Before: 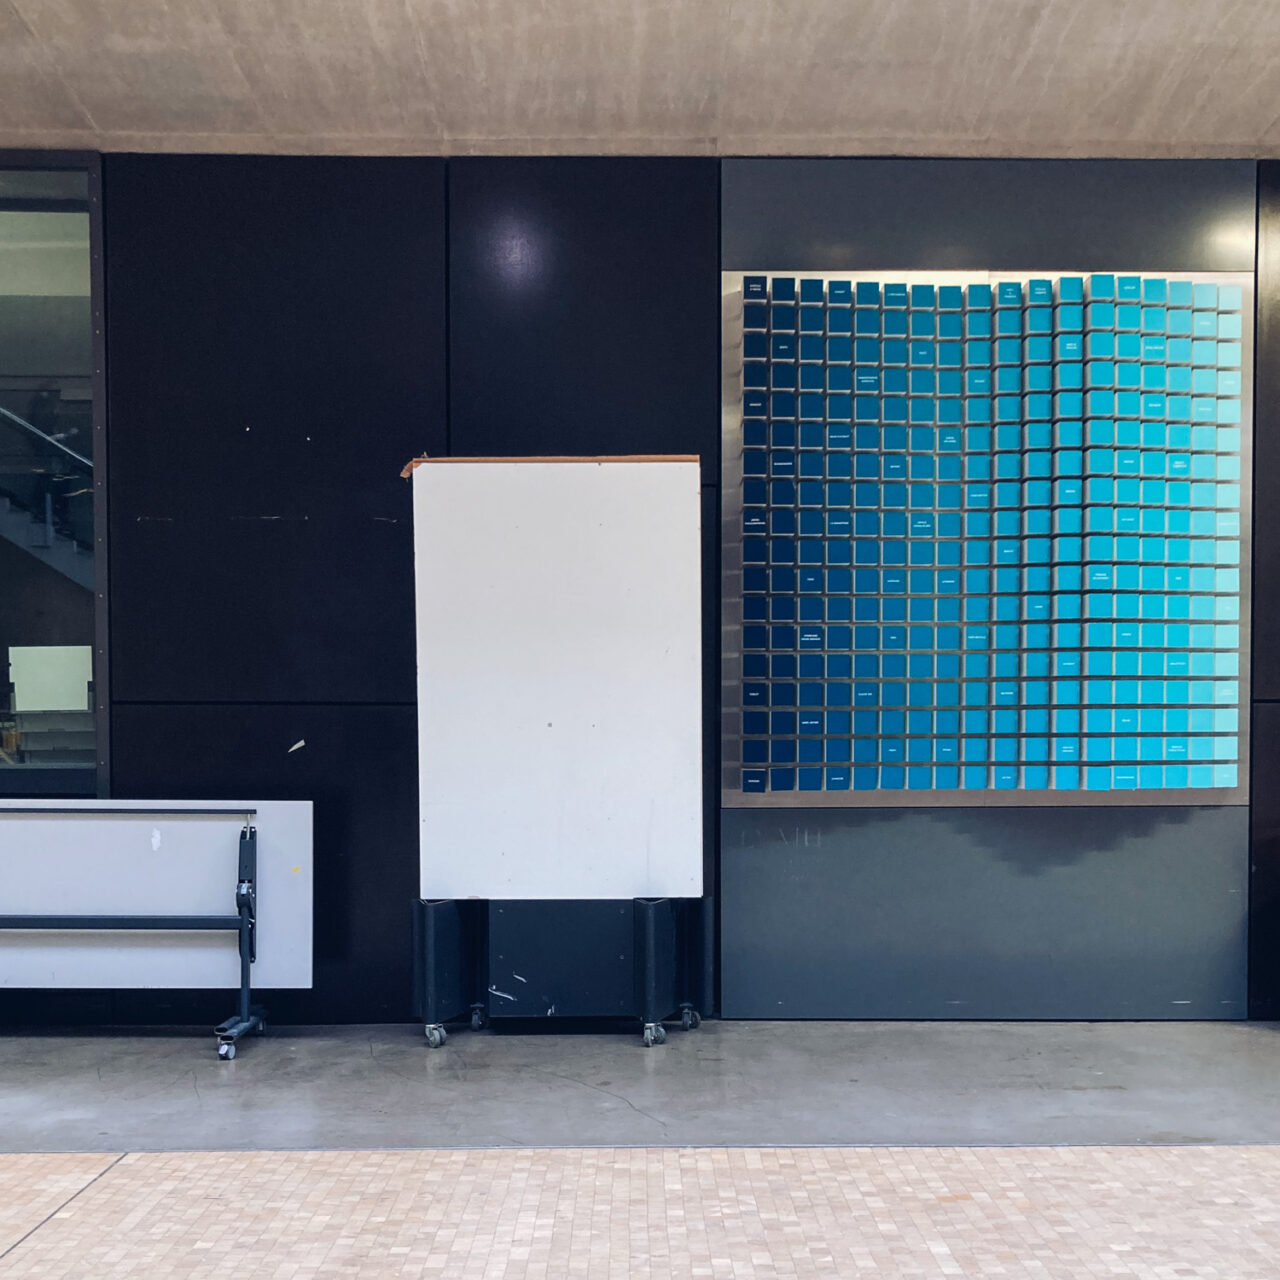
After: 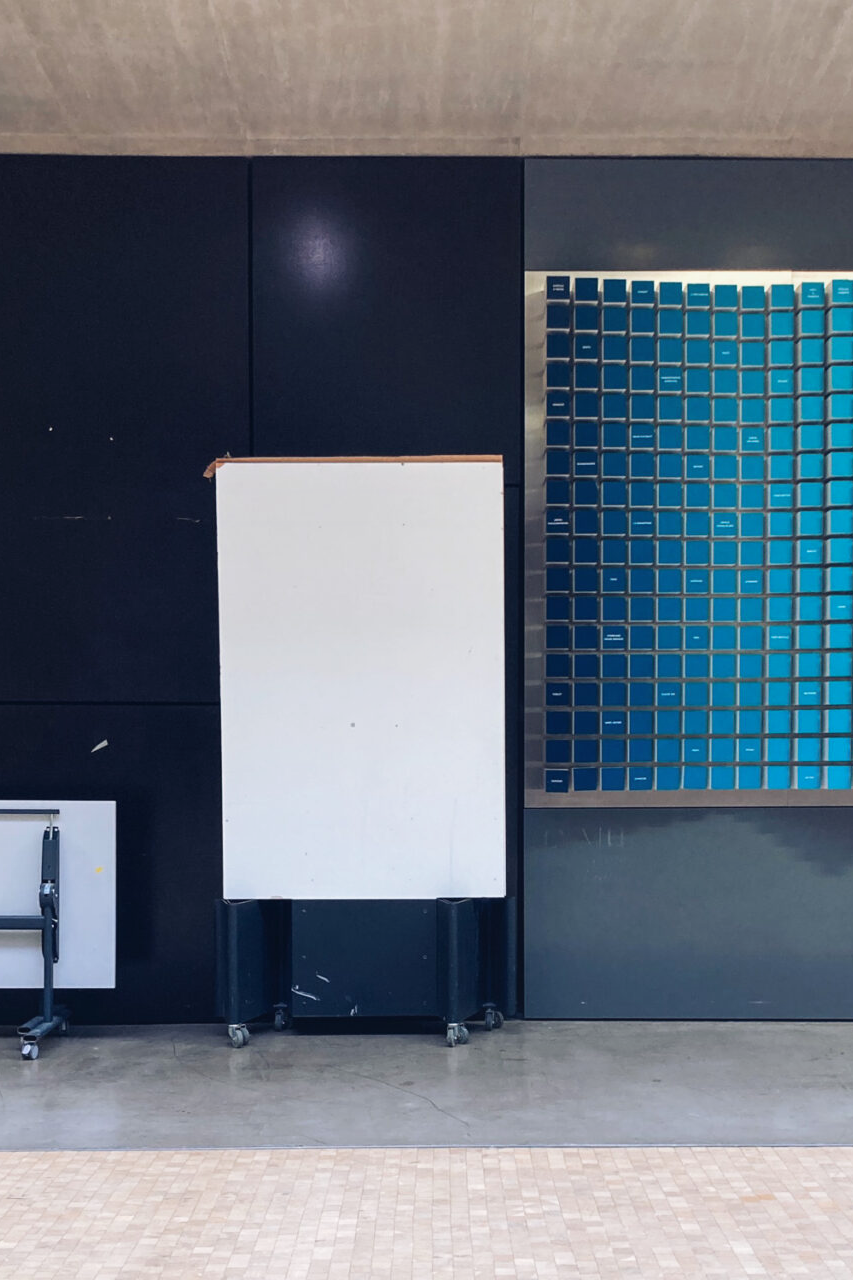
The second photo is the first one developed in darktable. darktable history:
tone curve: curves: ch0 [(0, 0) (0.003, 0.003) (0.011, 0.011) (0.025, 0.026) (0.044, 0.046) (0.069, 0.071) (0.1, 0.103) (0.136, 0.14) (0.177, 0.183) (0.224, 0.231) (0.277, 0.286) (0.335, 0.346) (0.399, 0.412) (0.468, 0.483) (0.543, 0.56) (0.623, 0.643) (0.709, 0.732) (0.801, 0.826) (0.898, 0.917) (1, 1)], preserve colors none
crop: left 15.419%, right 17.914%
contrast equalizer: octaves 7, y [[0.6 ×6], [0.55 ×6], [0 ×6], [0 ×6], [0 ×6]], mix -0.2
